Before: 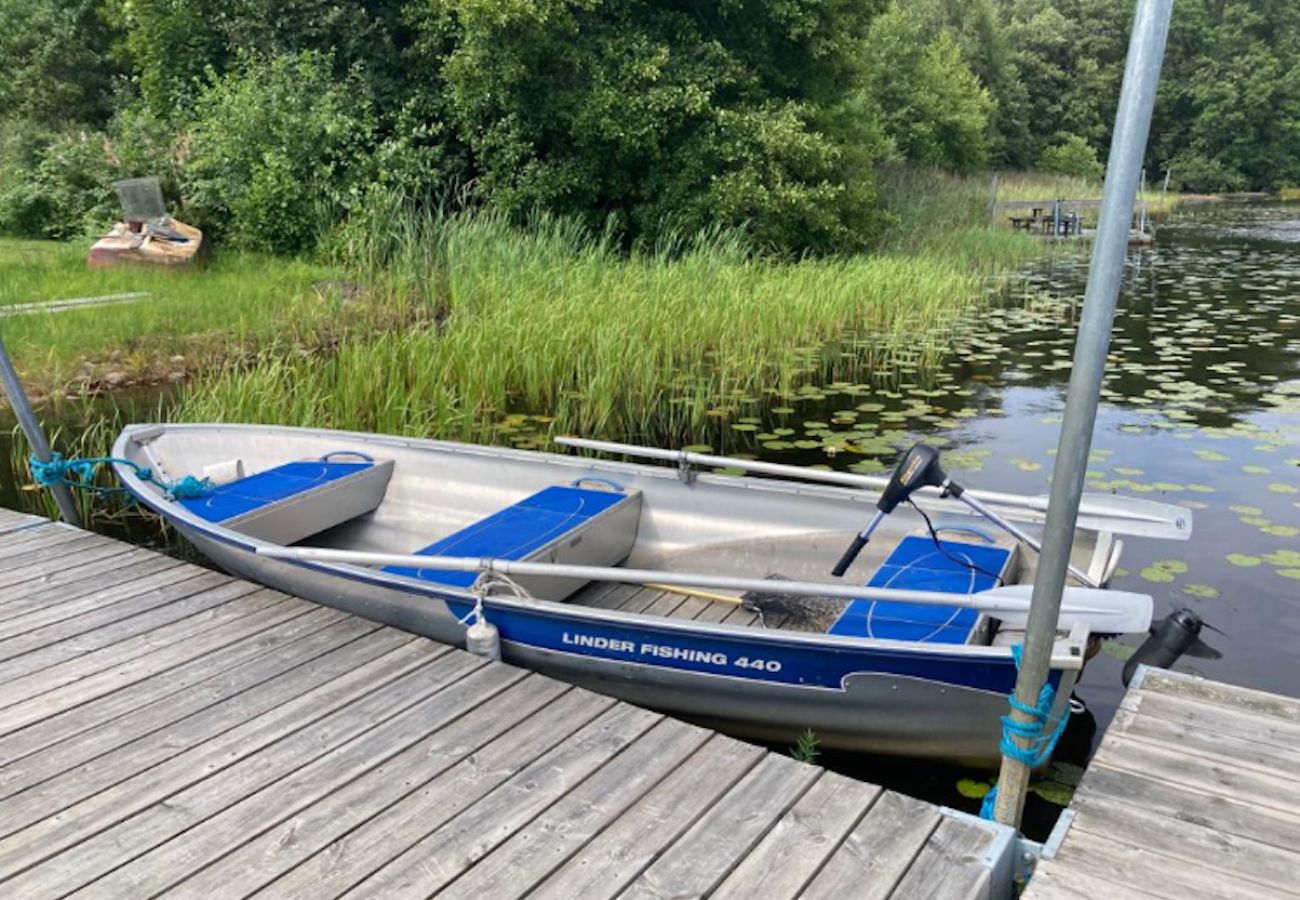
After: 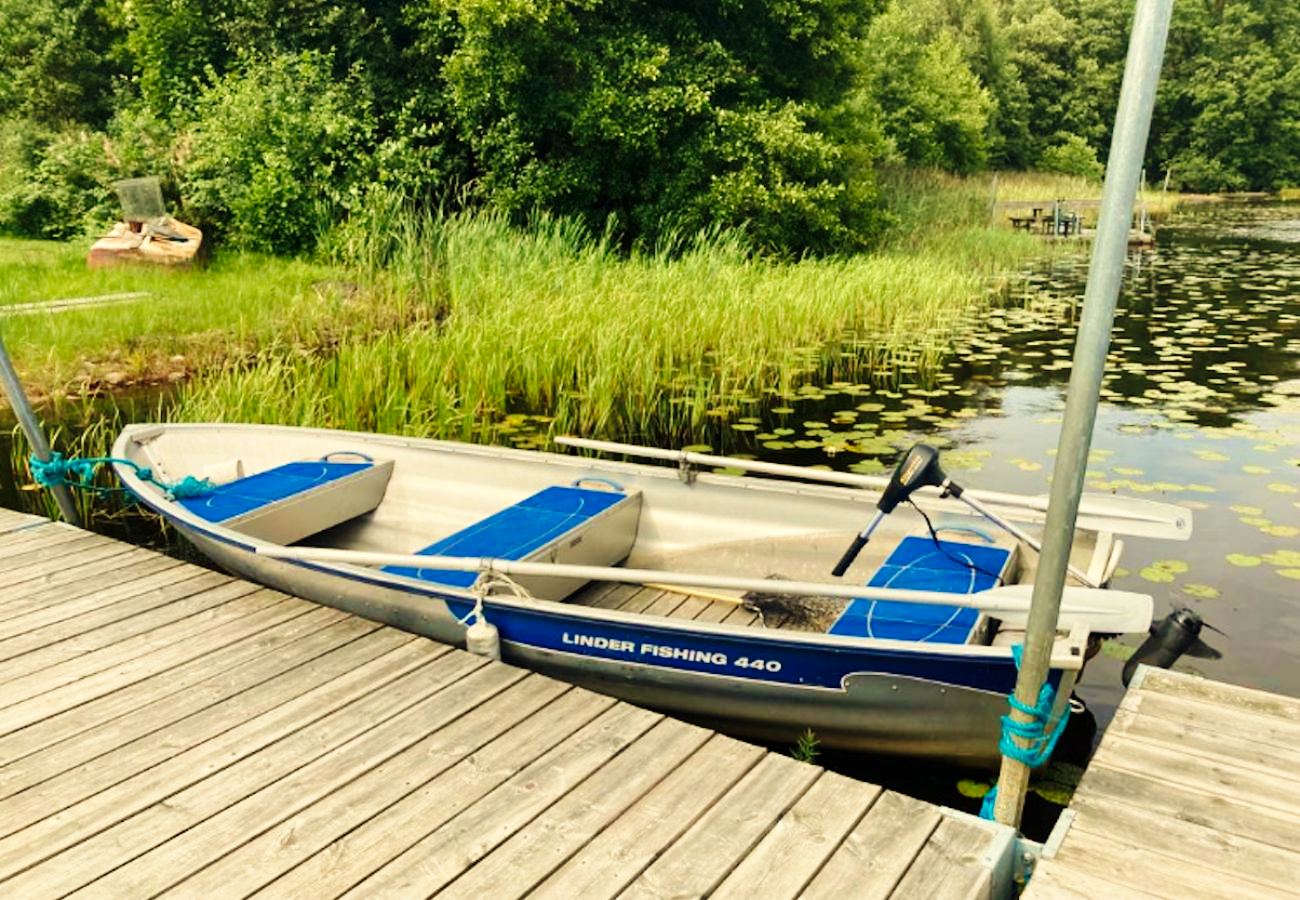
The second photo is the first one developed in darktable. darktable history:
velvia: on, module defaults
base curve: curves: ch0 [(0, 0) (0.036, 0.025) (0.121, 0.166) (0.206, 0.329) (0.605, 0.79) (1, 1)], preserve colors none
white balance: red 1.08, blue 0.791
